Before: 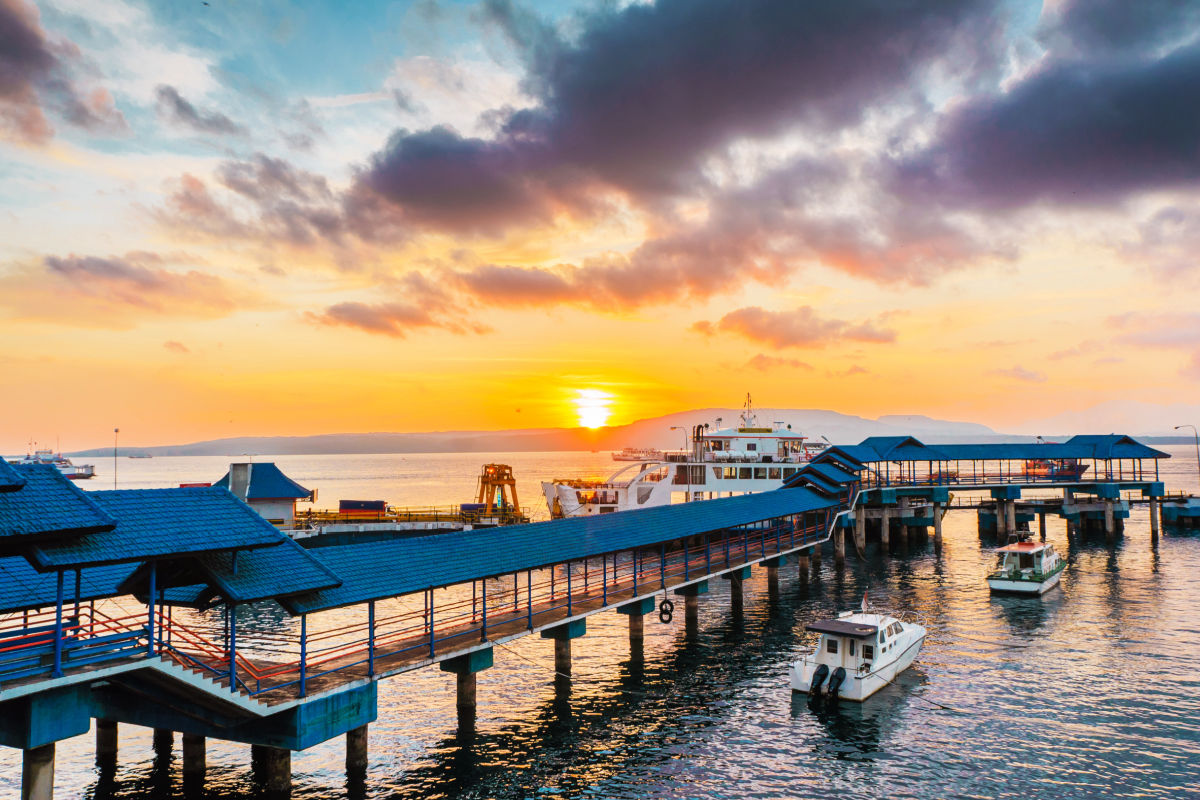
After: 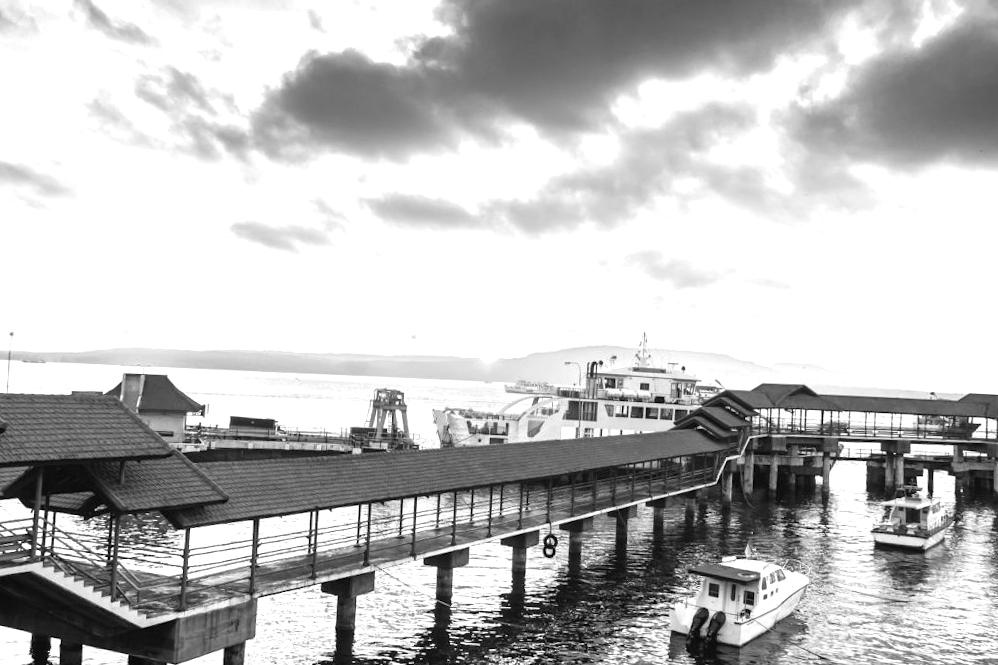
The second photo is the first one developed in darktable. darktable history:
exposure: black level correction 0, exposure 0.953 EV, compensate exposure bias true, compensate highlight preservation false
crop and rotate: angle -3.27°, left 5.211%, top 5.211%, right 4.607%, bottom 4.607%
monochrome: a 32, b 64, size 2.3
